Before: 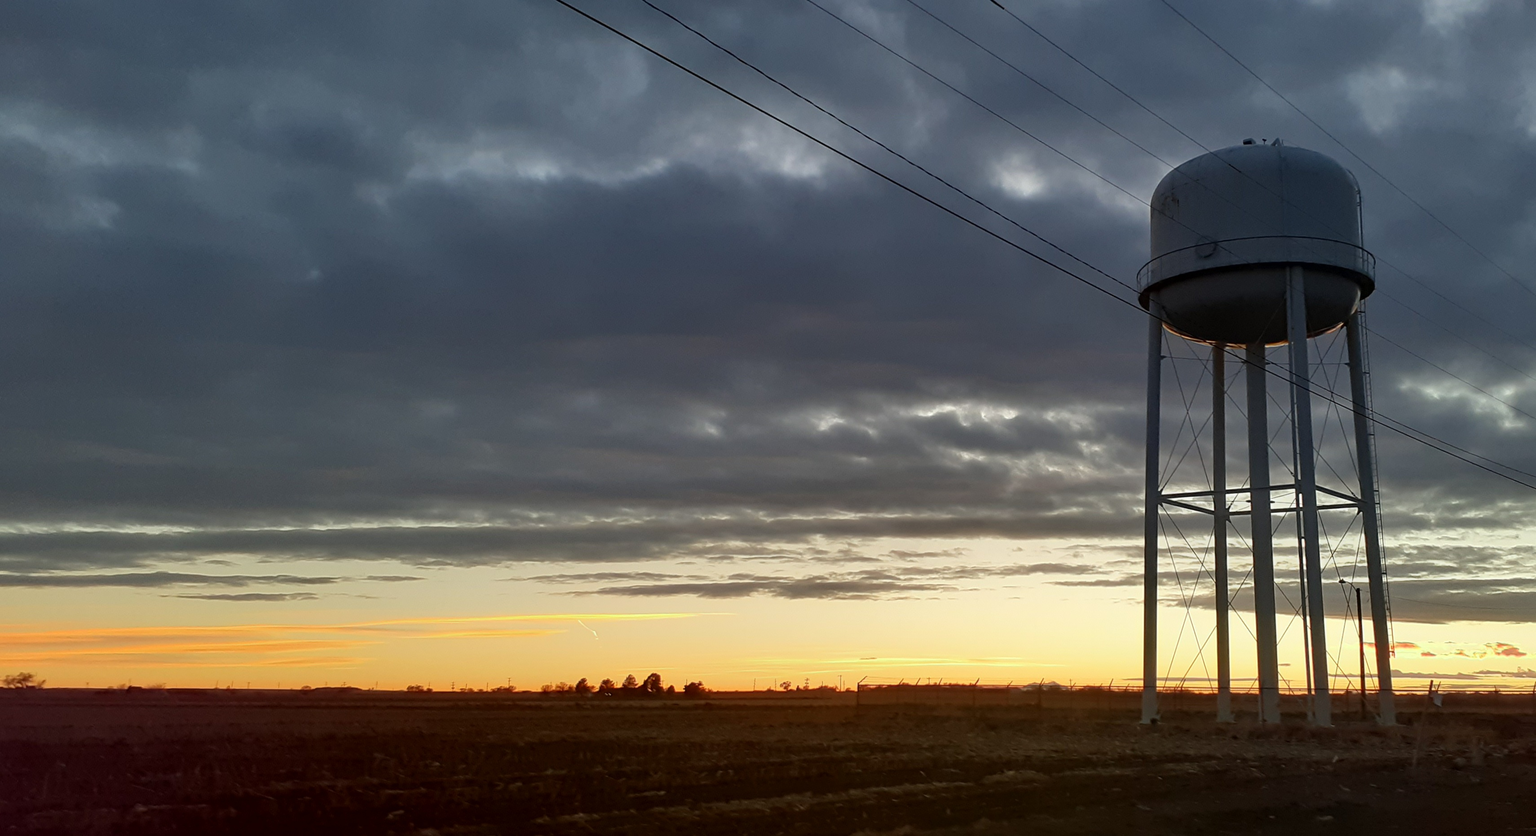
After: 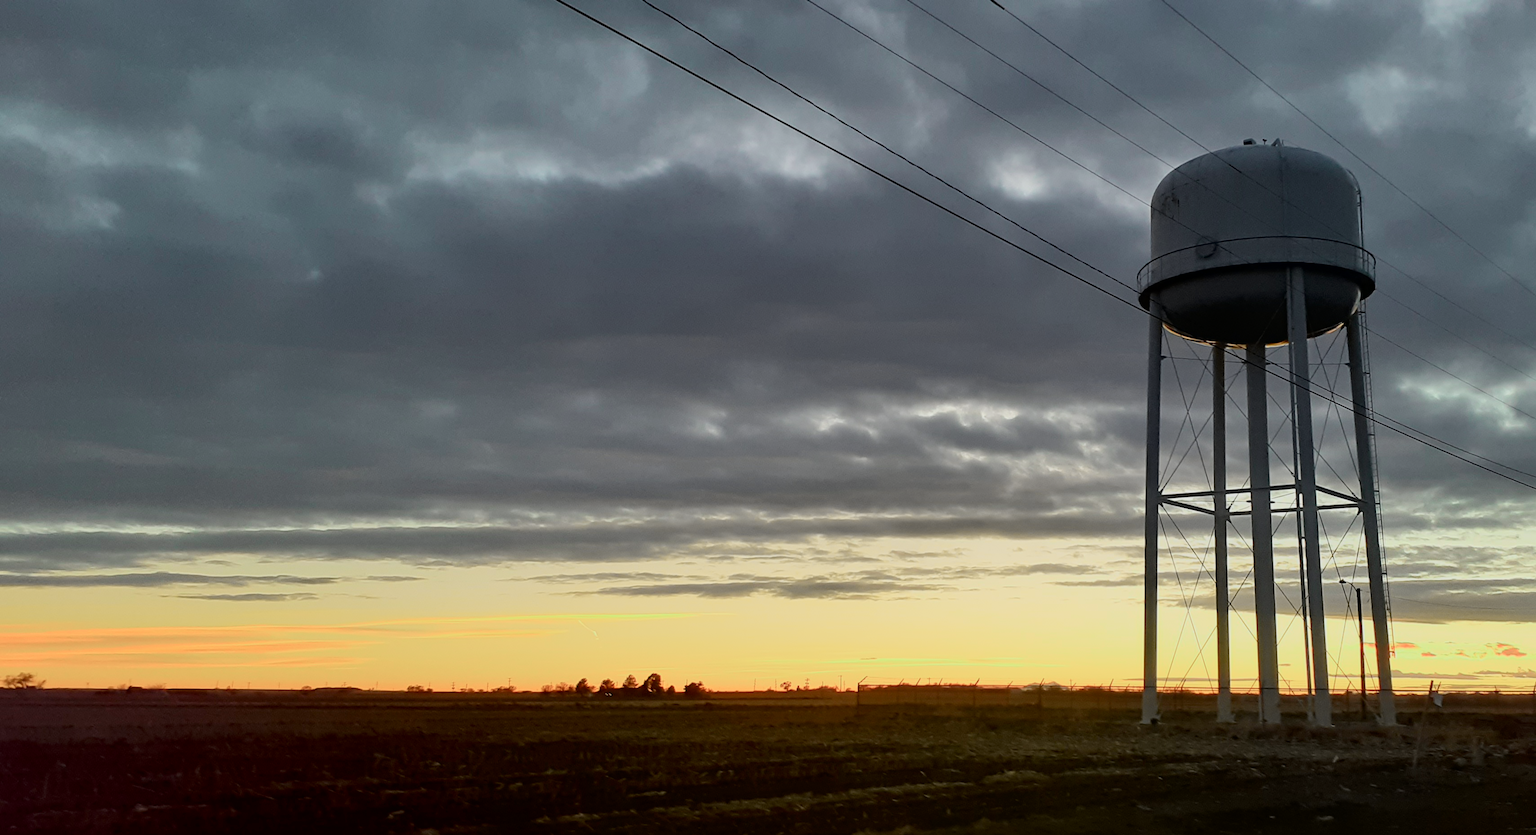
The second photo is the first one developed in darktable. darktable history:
tone curve: curves: ch0 [(0, 0) (0.048, 0.024) (0.099, 0.082) (0.227, 0.255) (0.407, 0.482) (0.543, 0.634) (0.719, 0.77) (0.837, 0.843) (1, 0.906)]; ch1 [(0, 0) (0.3, 0.268) (0.404, 0.374) (0.475, 0.463) (0.501, 0.499) (0.514, 0.502) (0.551, 0.541) (0.643, 0.648) (0.682, 0.674) (0.802, 0.812) (1, 1)]; ch2 [(0, 0) (0.259, 0.207) (0.323, 0.311) (0.364, 0.368) (0.442, 0.461) (0.498, 0.498) (0.531, 0.528) (0.581, 0.602) (0.629, 0.659) (0.768, 0.728) (1, 1)], color space Lab, independent channels, preserve colors none
